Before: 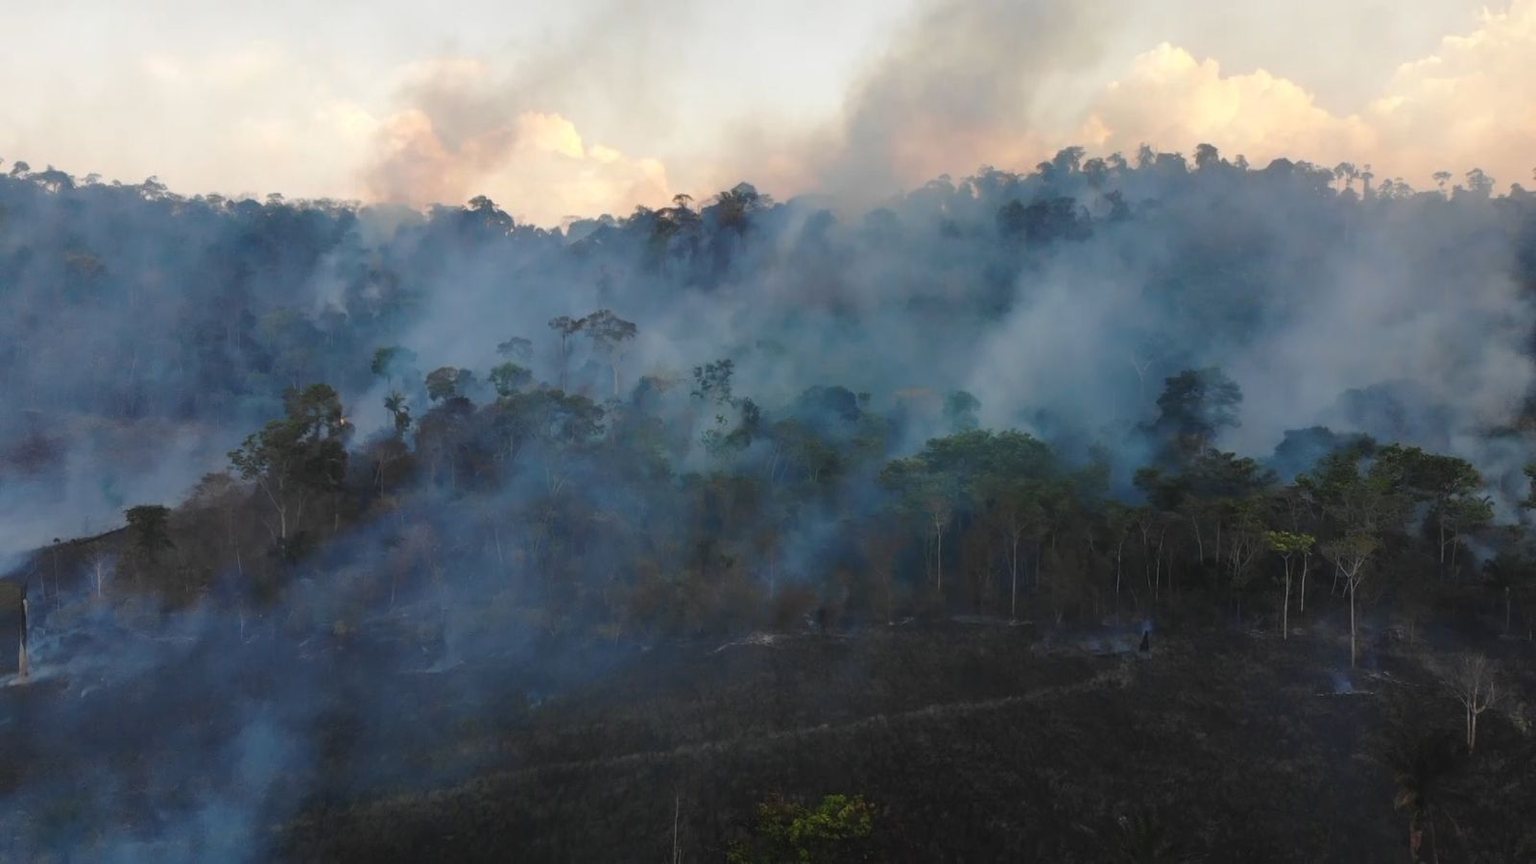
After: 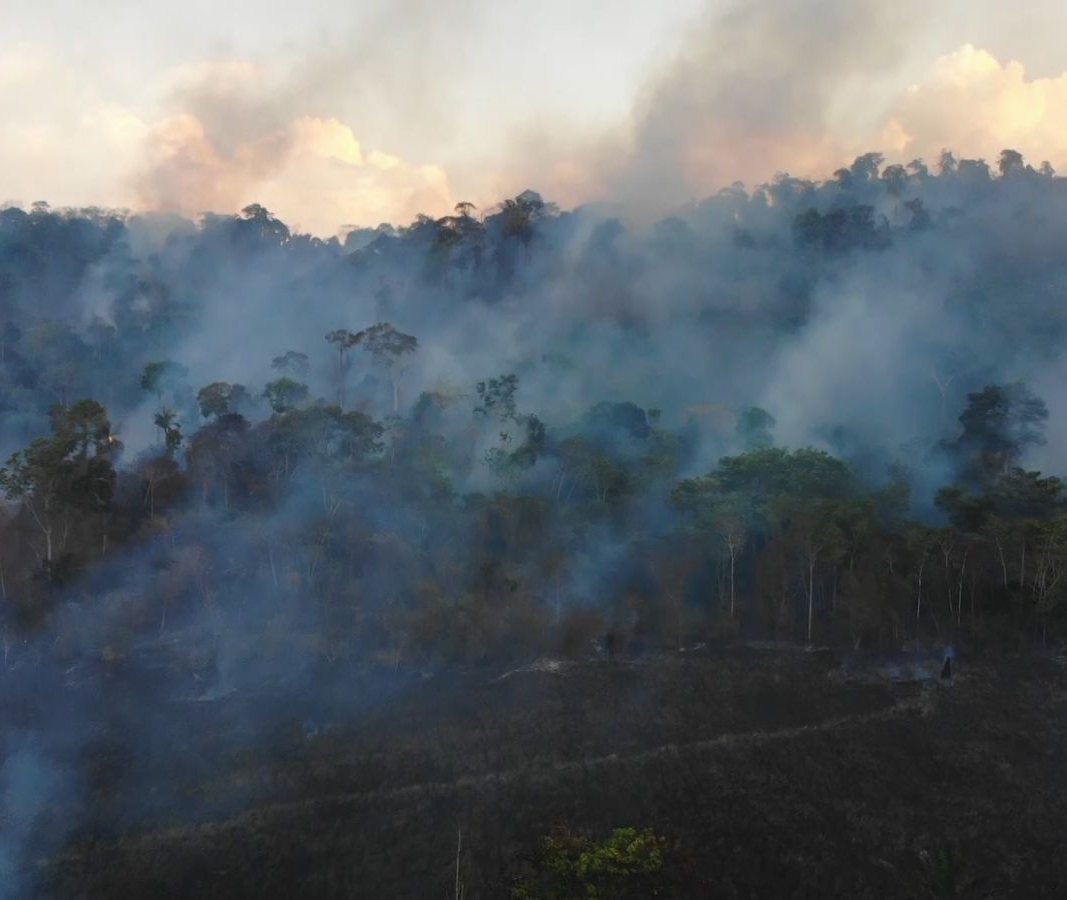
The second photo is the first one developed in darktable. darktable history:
crop: left 15.397%, right 17.897%
tone equalizer: on, module defaults
exposure: exposure -0.042 EV, compensate highlight preservation false
